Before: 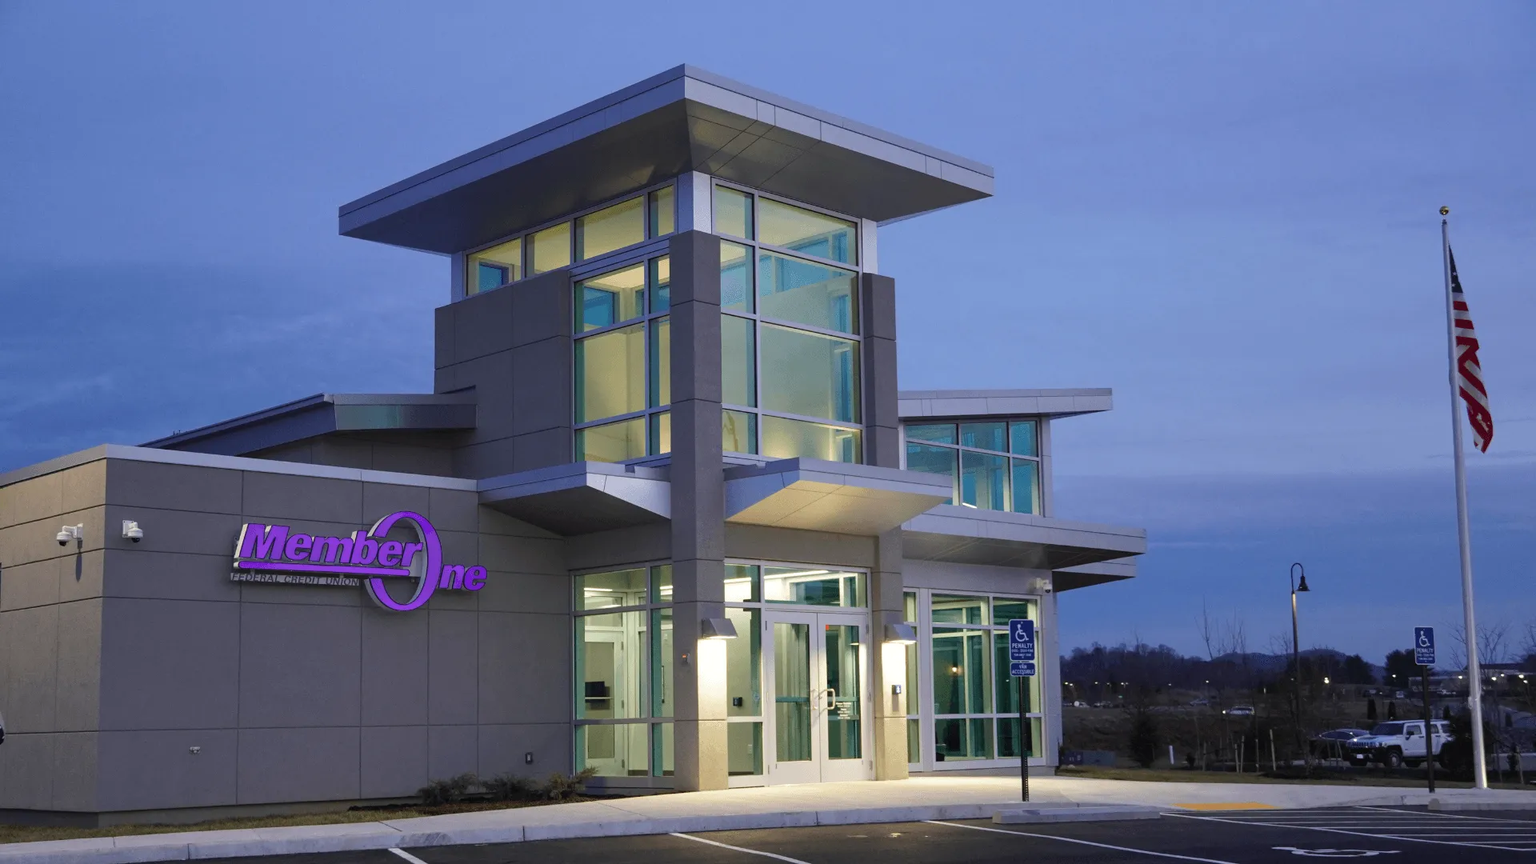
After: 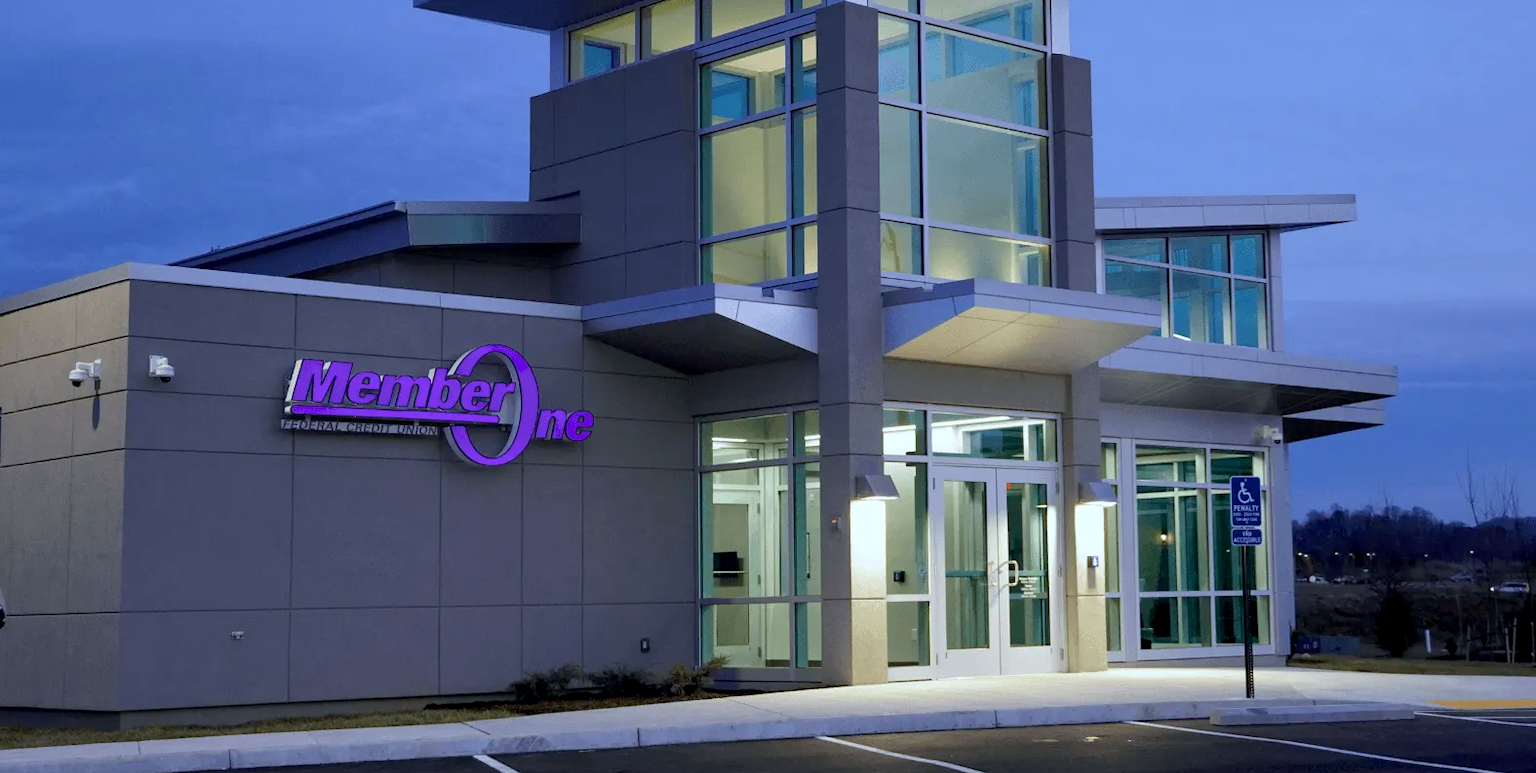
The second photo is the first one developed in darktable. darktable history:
white balance: red 0.924, blue 1.095
exposure: black level correction 0.009, exposure 0.014 EV, compensate highlight preservation false
crop: top 26.531%, right 17.959%
